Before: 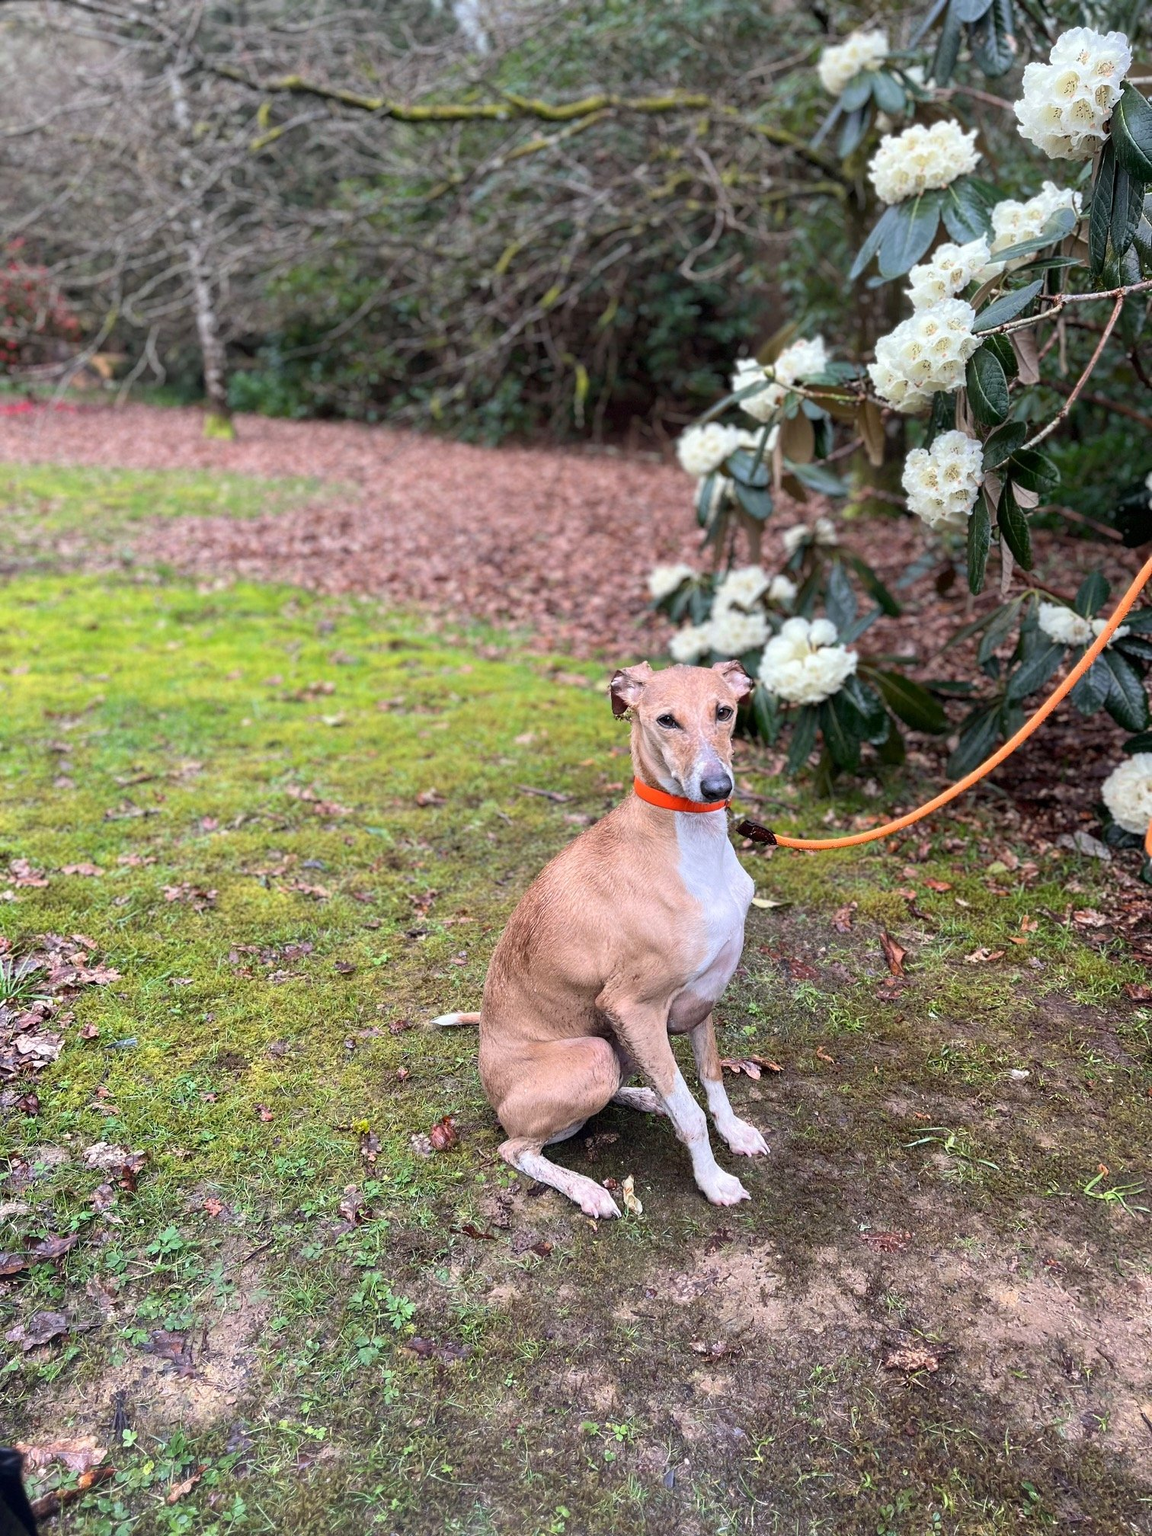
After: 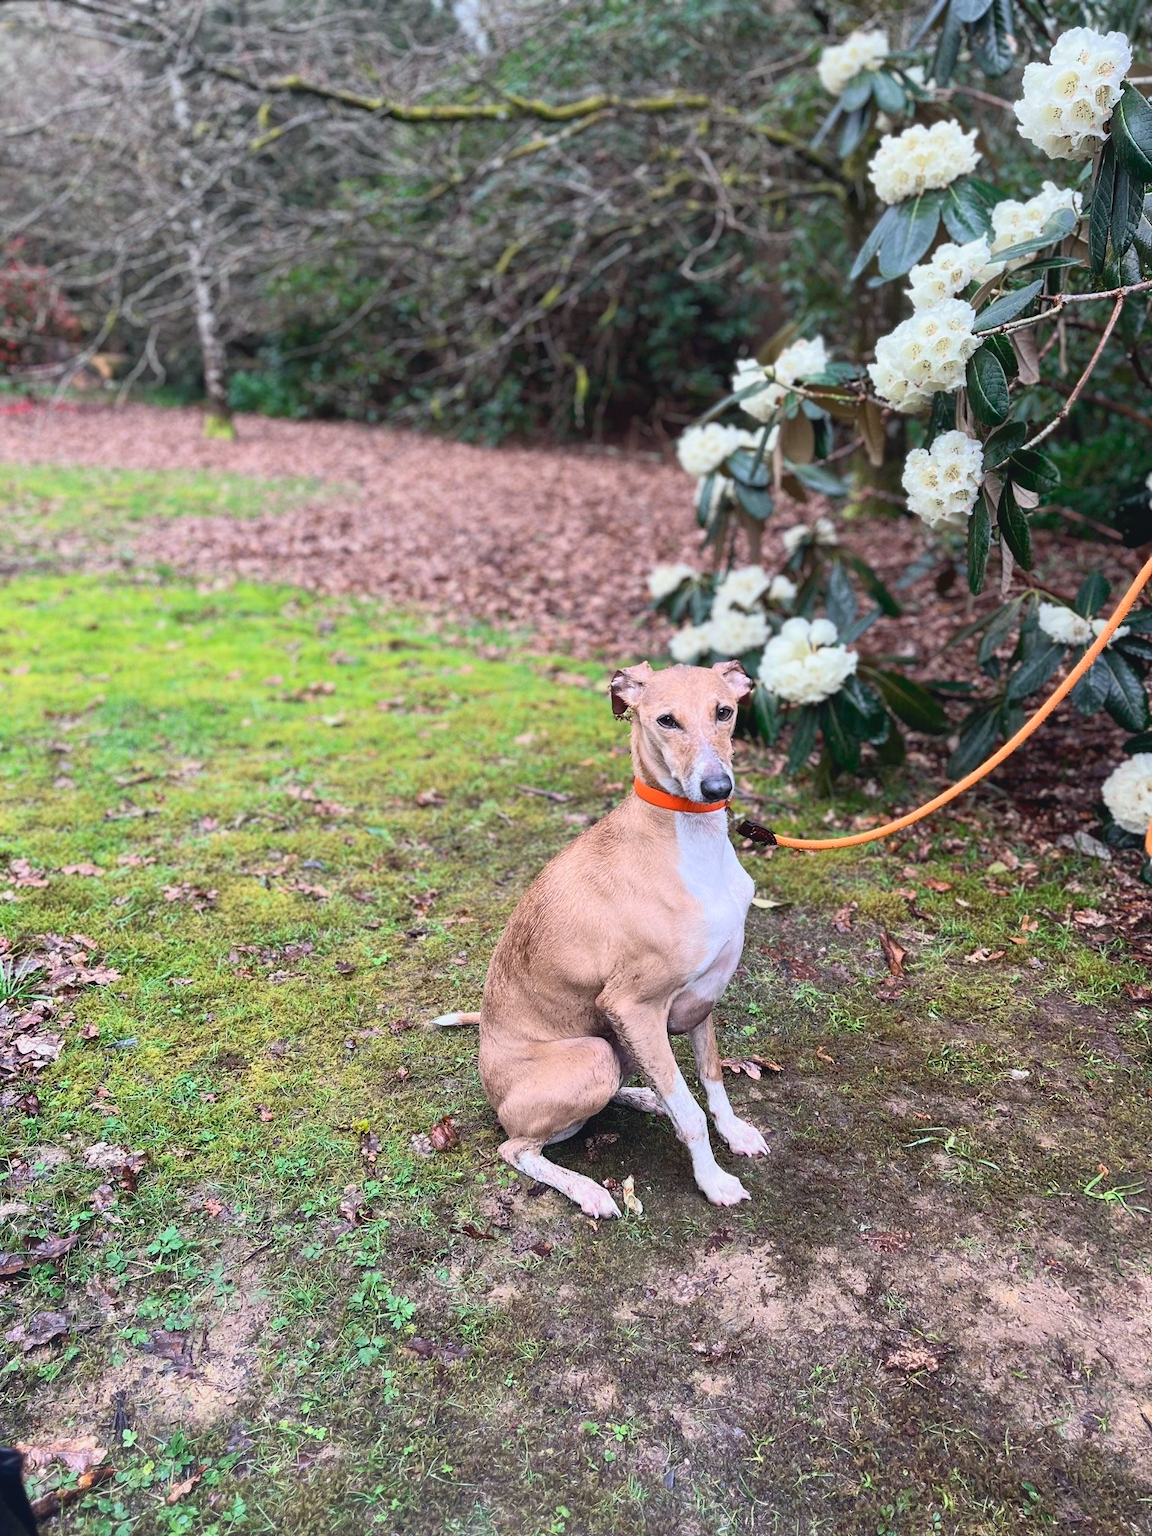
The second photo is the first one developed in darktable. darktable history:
tone curve: curves: ch0 [(0, 0.045) (0.155, 0.169) (0.46, 0.466) (0.751, 0.788) (1, 0.961)]; ch1 [(0, 0) (0.43, 0.408) (0.472, 0.469) (0.505, 0.503) (0.553, 0.555) (0.592, 0.581) (1, 1)]; ch2 [(0, 0) (0.505, 0.495) (0.579, 0.569) (1, 1)], color space Lab, independent channels, preserve colors none
